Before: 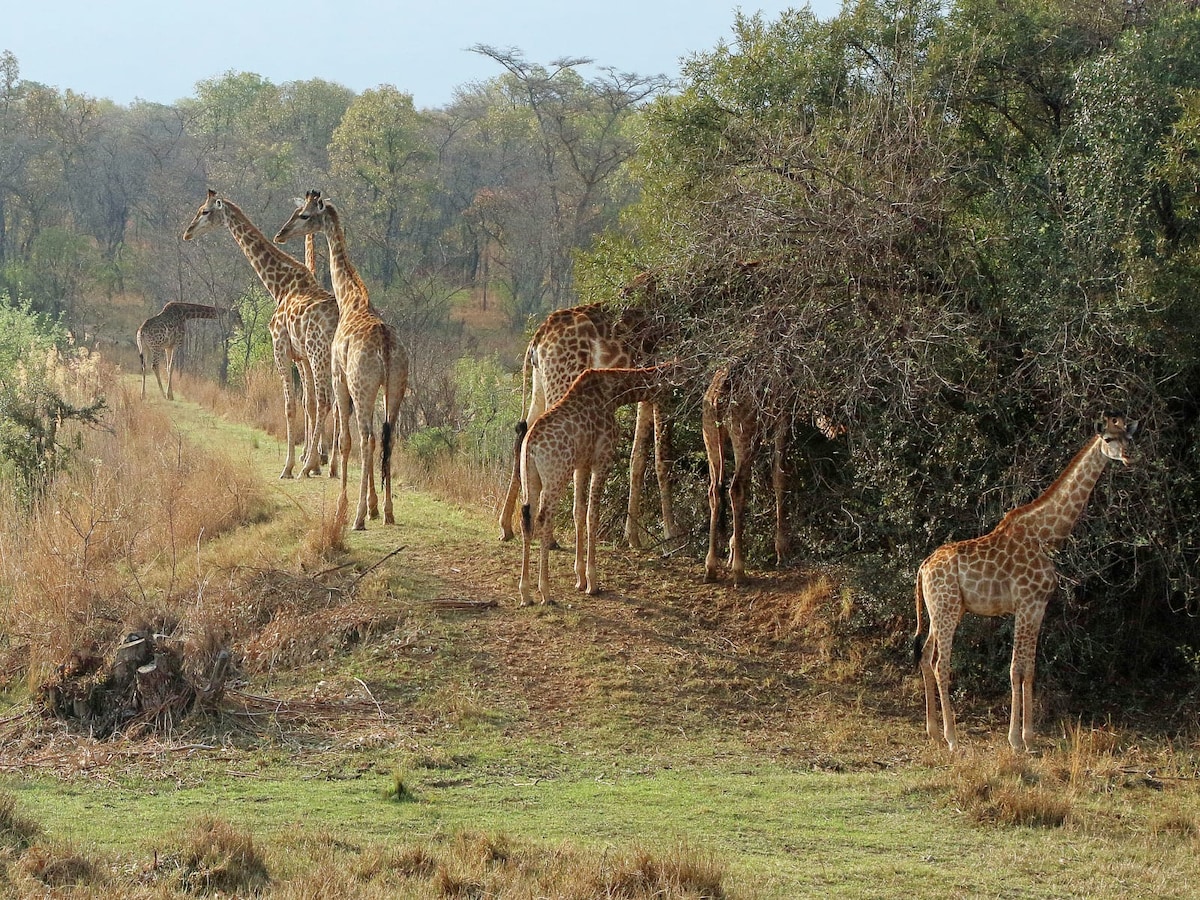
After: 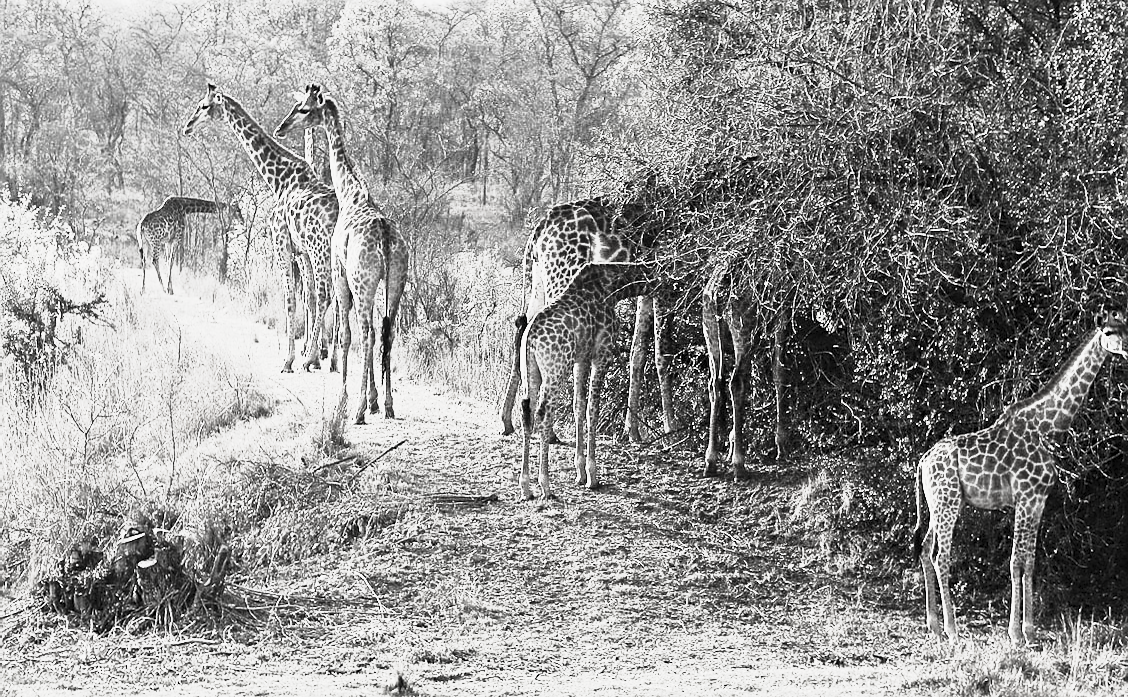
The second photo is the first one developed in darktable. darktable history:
sharpen: on, module defaults
color balance rgb: highlights gain › chroma 2.061%, highlights gain › hue 46.86°, linear chroma grading › global chroma 42.099%, perceptual saturation grading › global saturation 24.931%, perceptual brilliance grading › global brilliance 14.515%, perceptual brilliance grading › shadows -34.647%, contrast -20.014%
crop and rotate: angle 0.065°, top 11.784%, right 5.803%, bottom 10.623%
contrast brightness saturation: contrast 0.524, brightness 0.46, saturation -0.981
tone curve: curves: ch0 [(0, 0) (0.105, 0.068) (0.195, 0.162) (0.283, 0.283) (0.384, 0.404) (0.485, 0.531) (0.638, 0.681) (0.795, 0.879) (1, 0.977)]; ch1 [(0, 0) (0.161, 0.092) (0.35, 0.33) (0.379, 0.401) (0.456, 0.469) (0.498, 0.506) (0.521, 0.549) (0.58, 0.624) (0.635, 0.671) (1, 1)]; ch2 [(0, 0) (0.371, 0.362) (0.437, 0.437) (0.483, 0.484) (0.53, 0.515) (0.56, 0.58) (0.622, 0.606) (1, 1)], preserve colors none
